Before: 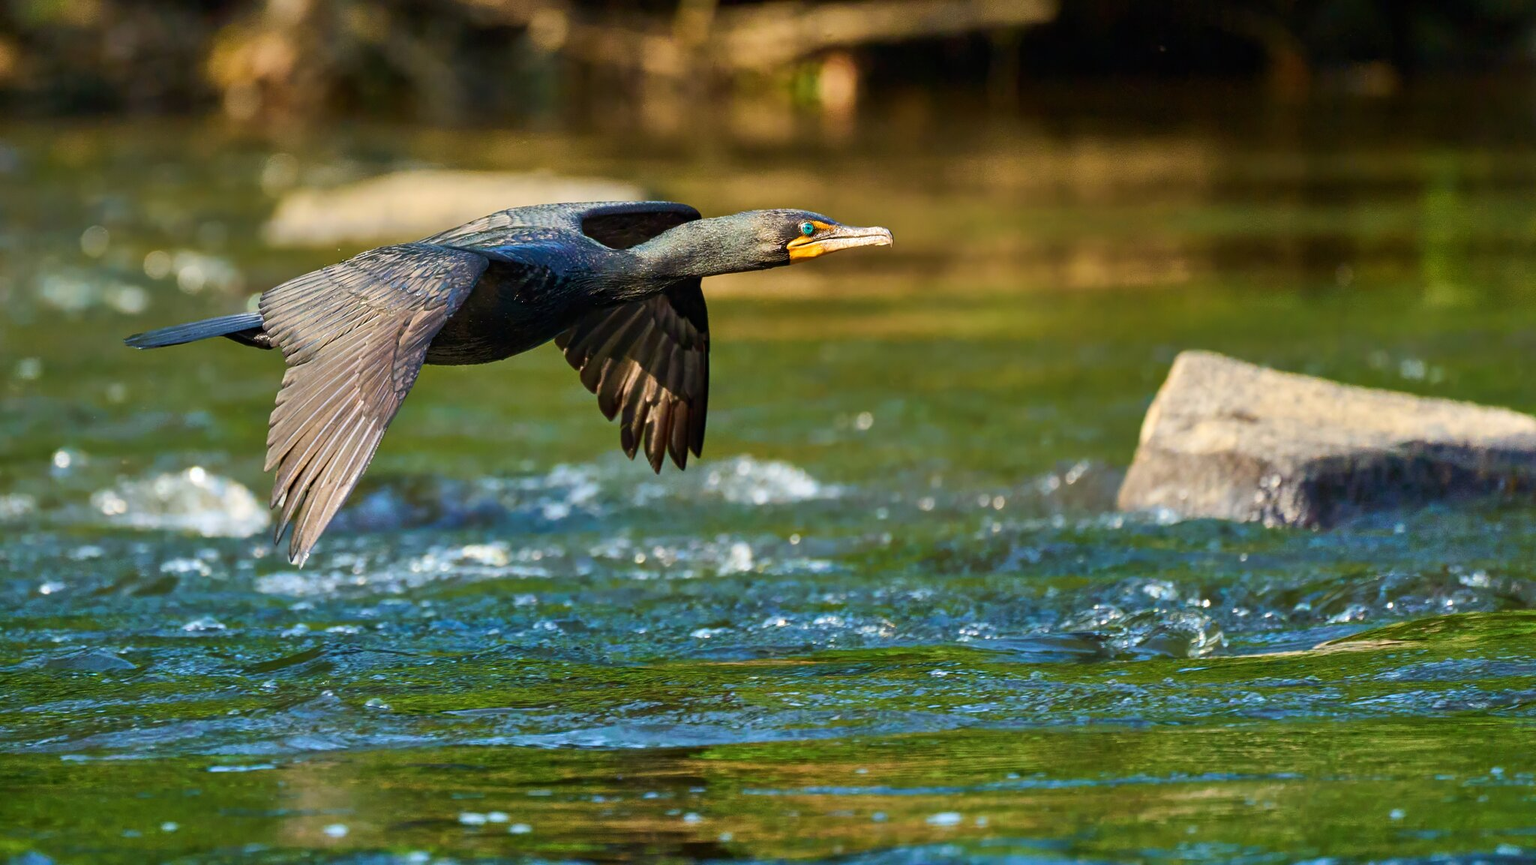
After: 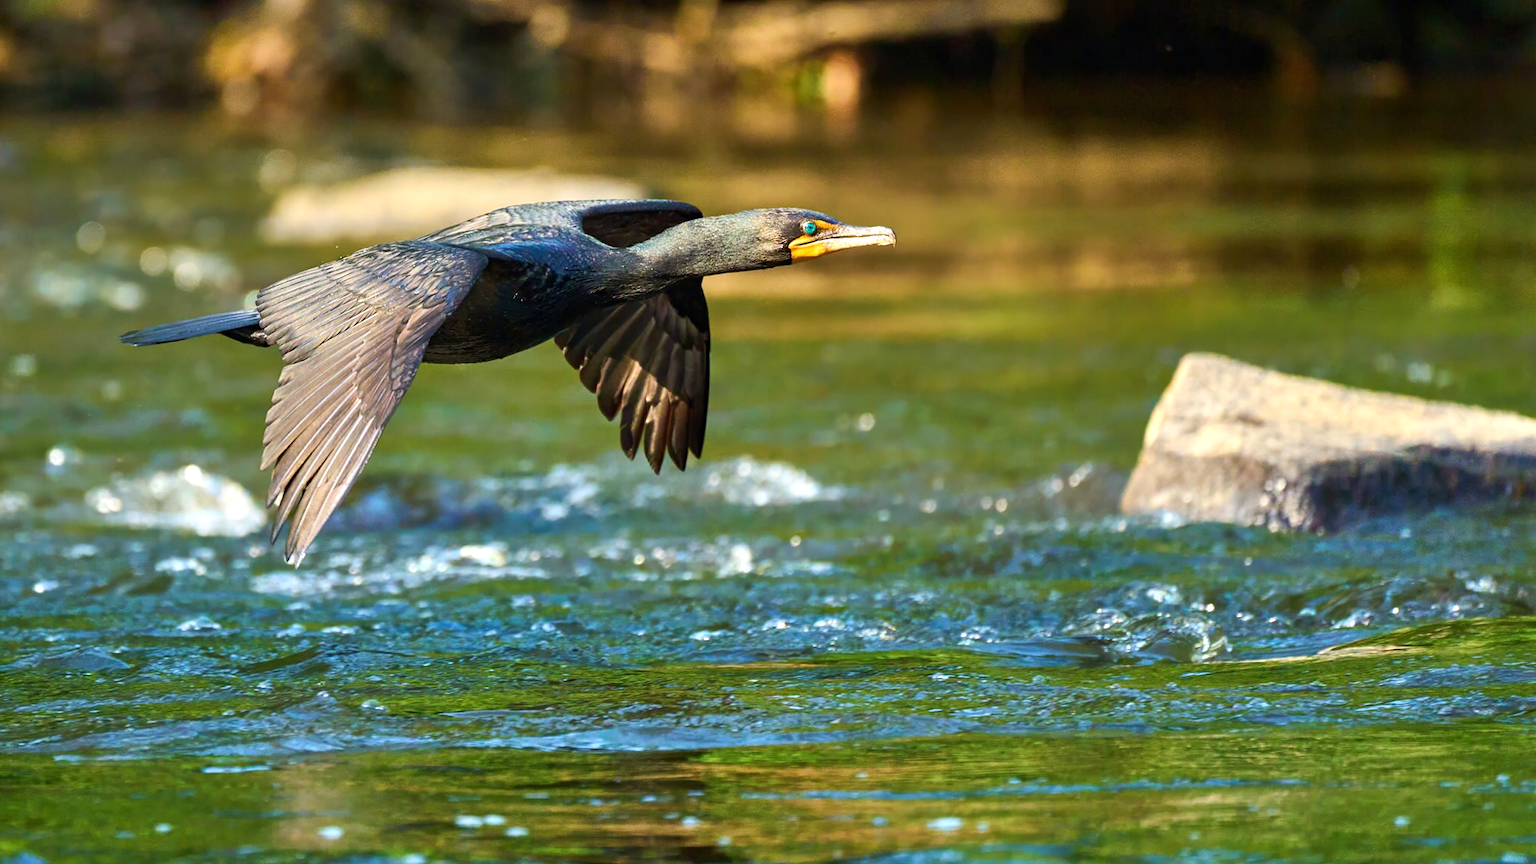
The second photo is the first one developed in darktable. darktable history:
exposure: exposure 0.404 EV, compensate exposure bias true, compensate highlight preservation false
crop and rotate: angle -0.275°
